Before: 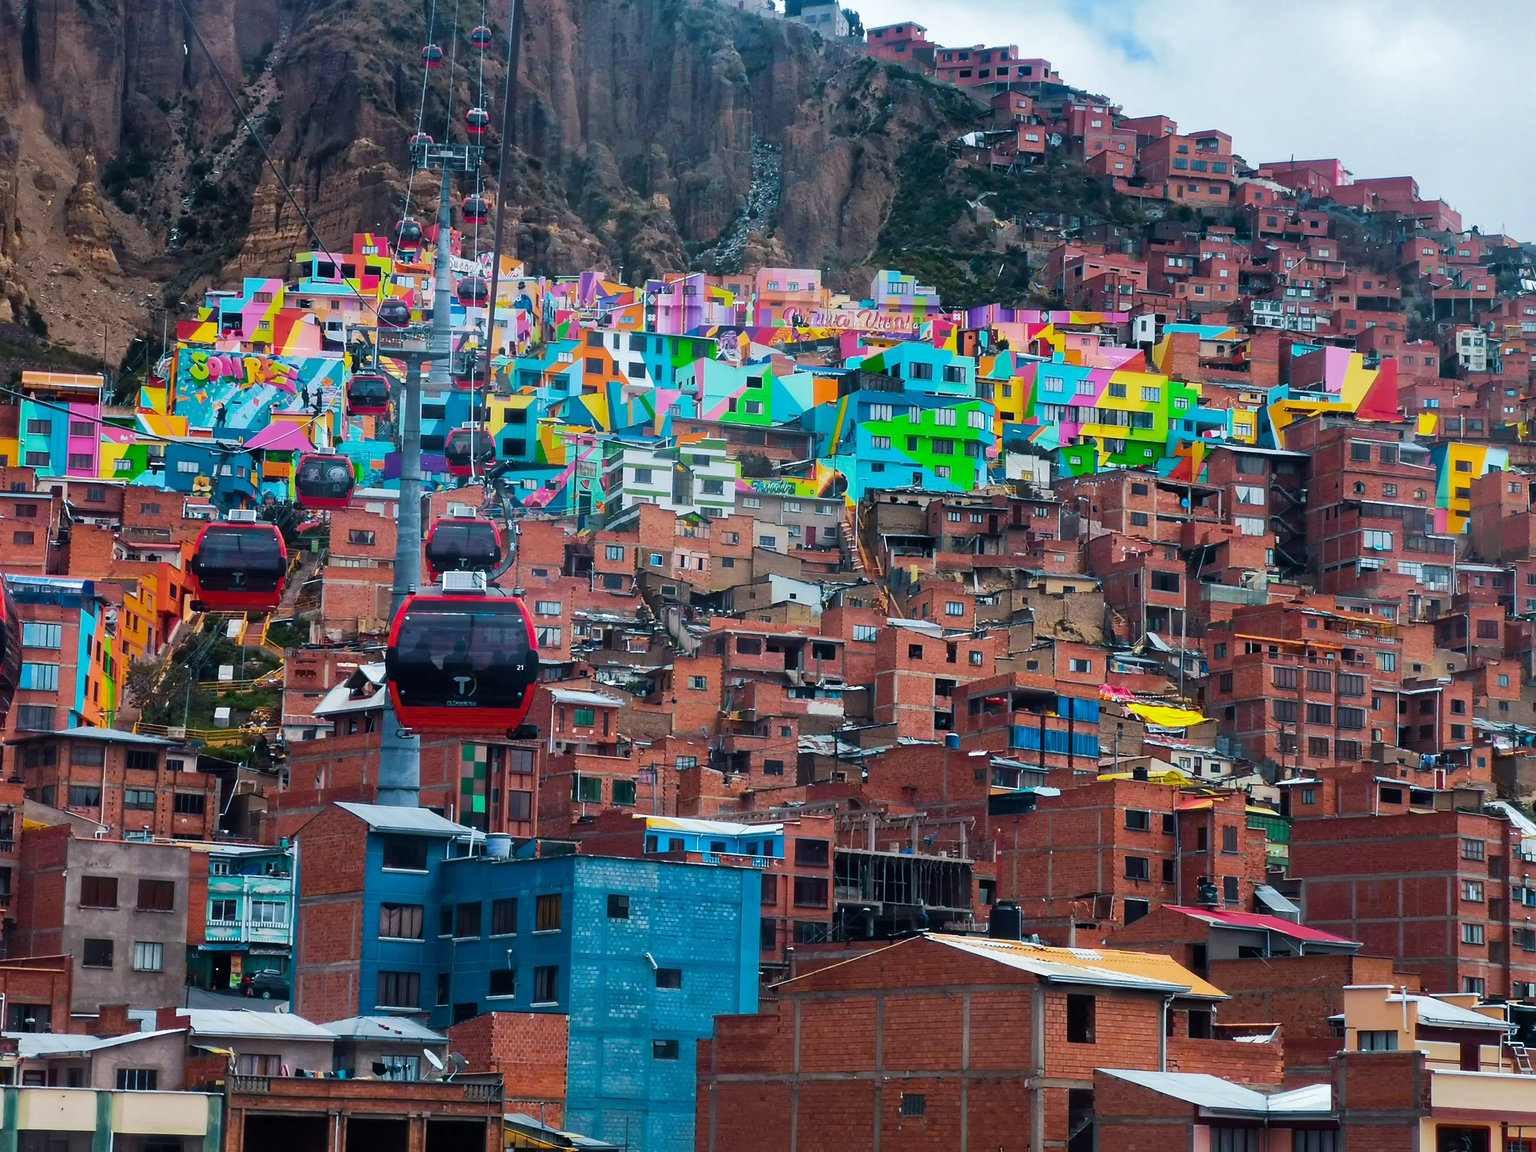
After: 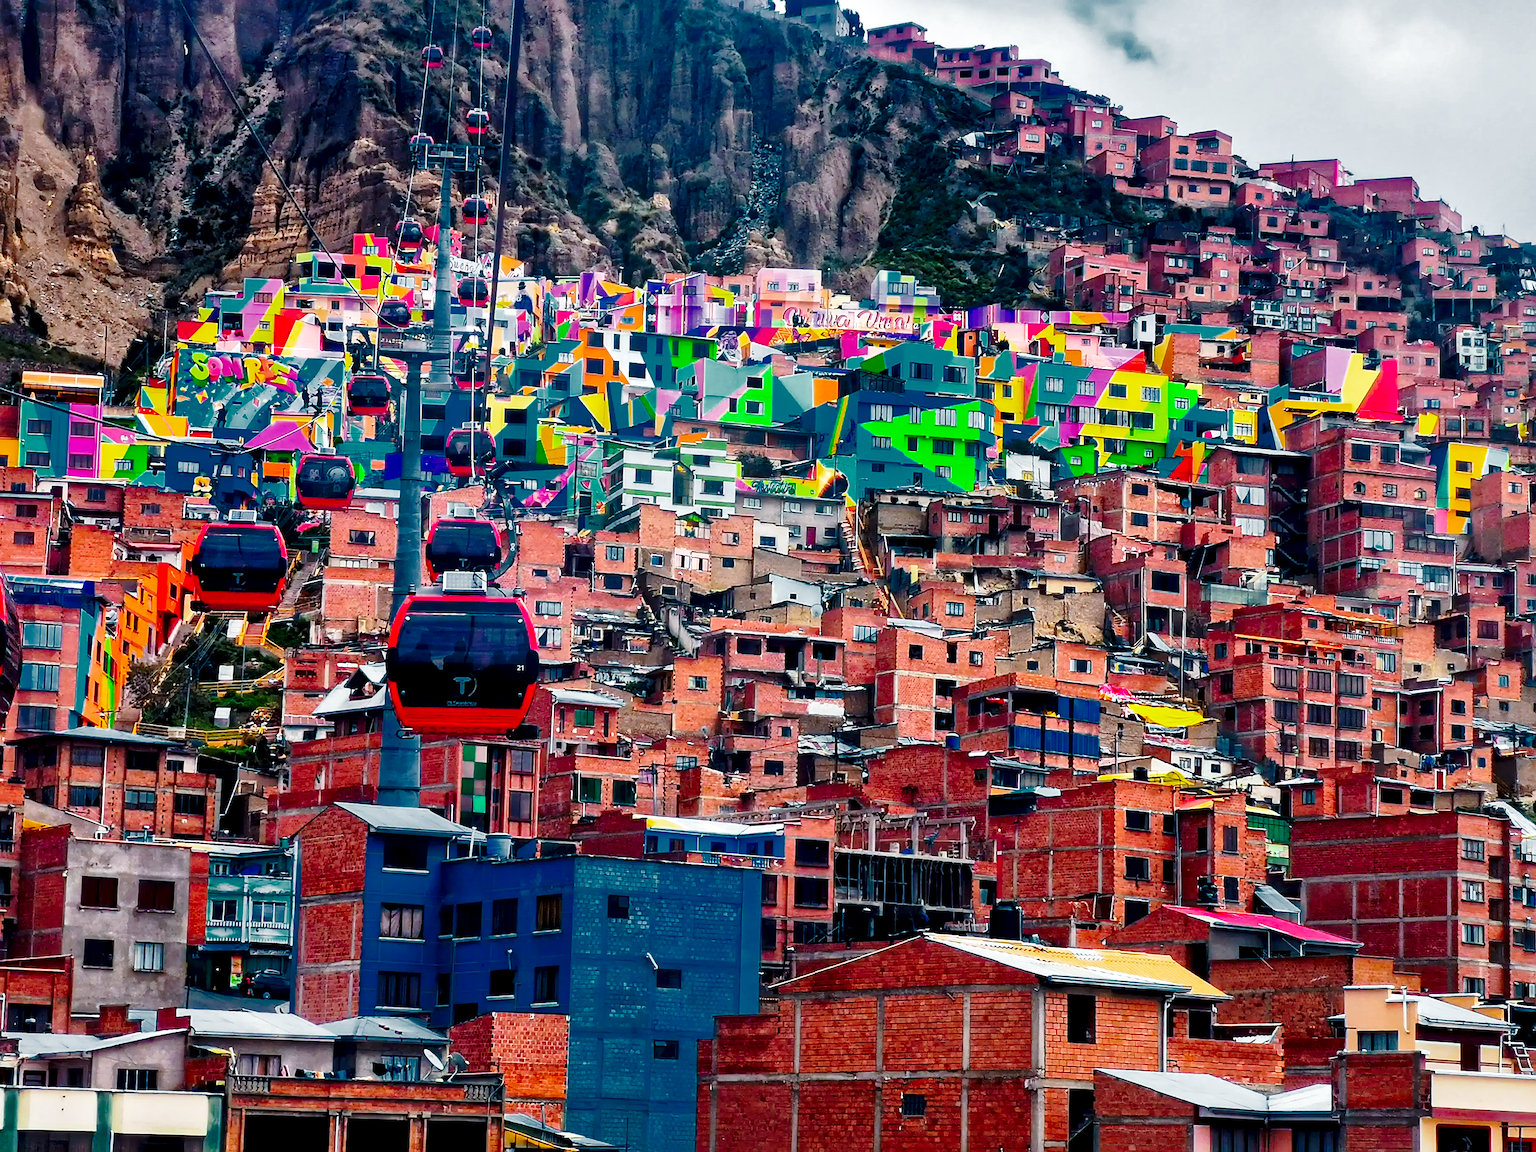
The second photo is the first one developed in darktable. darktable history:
sharpen: on, module defaults
base curve: curves: ch0 [(0, 0) (0.028, 0.03) (0.121, 0.232) (0.46, 0.748) (0.859, 0.968) (1, 1)], preserve colors none
shadows and highlights: shadows 29.61, highlights -30.47, low approximation 0.01, soften with gaussian
exposure: black level correction 0.01, exposure 0.011 EV, compensate highlight preservation false
local contrast: mode bilateral grid, contrast 20, coarseness 50, detail 171%, midtone range 0.2
vibrance: vibrance 100%
color zones: curves: ch0 [(0, 0.497) (0.143, 0.5) (0.286, 0.5) (0.429, 0.483) (0.571, 0.116) (0.714, -0.006) (0.857, 0.28) (1, 0.497)]
